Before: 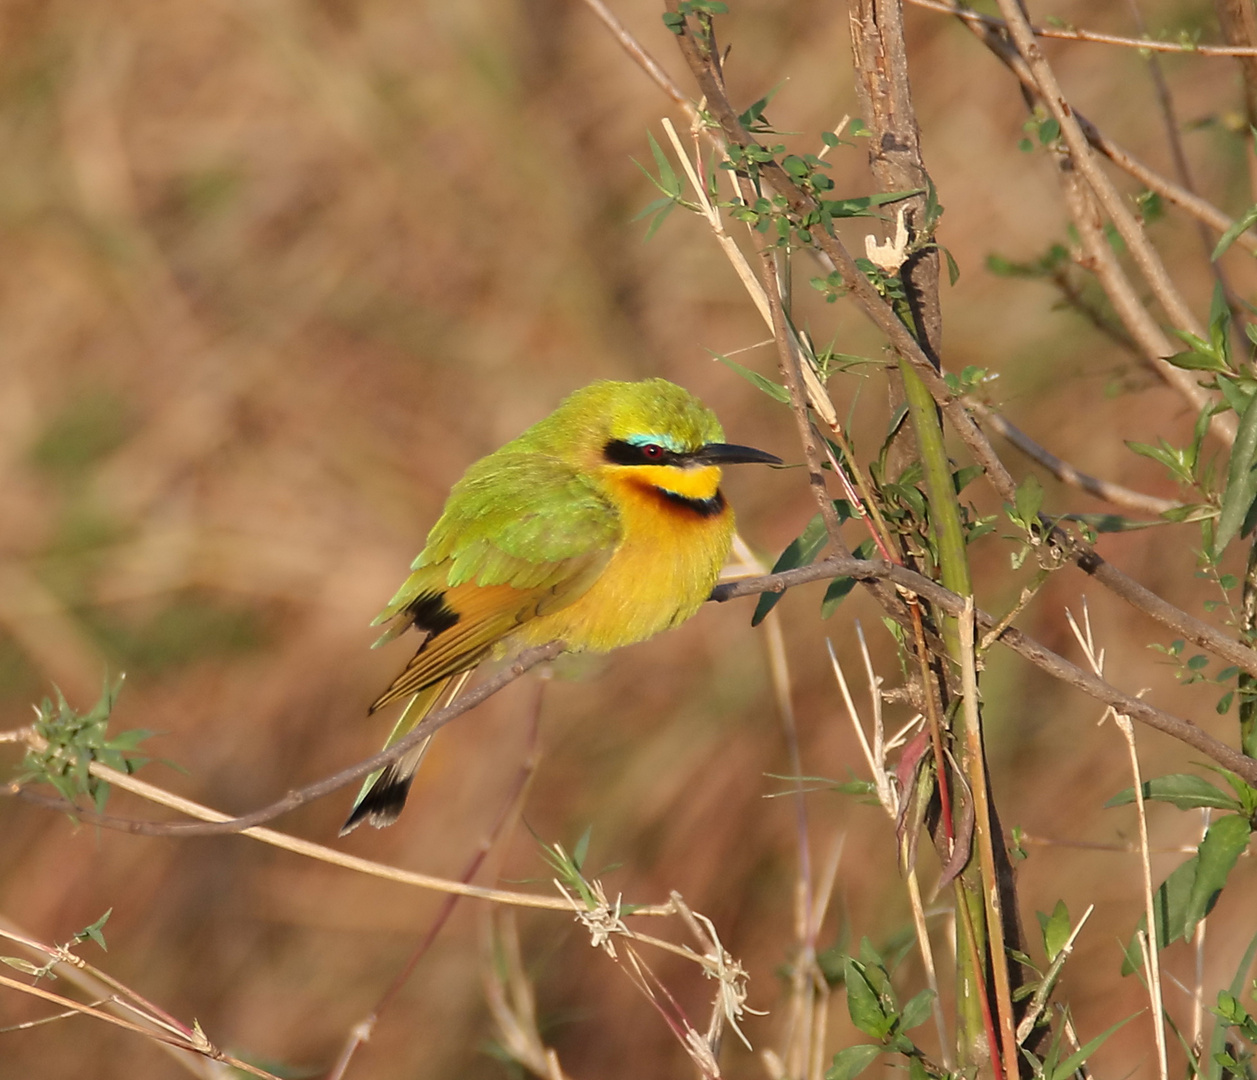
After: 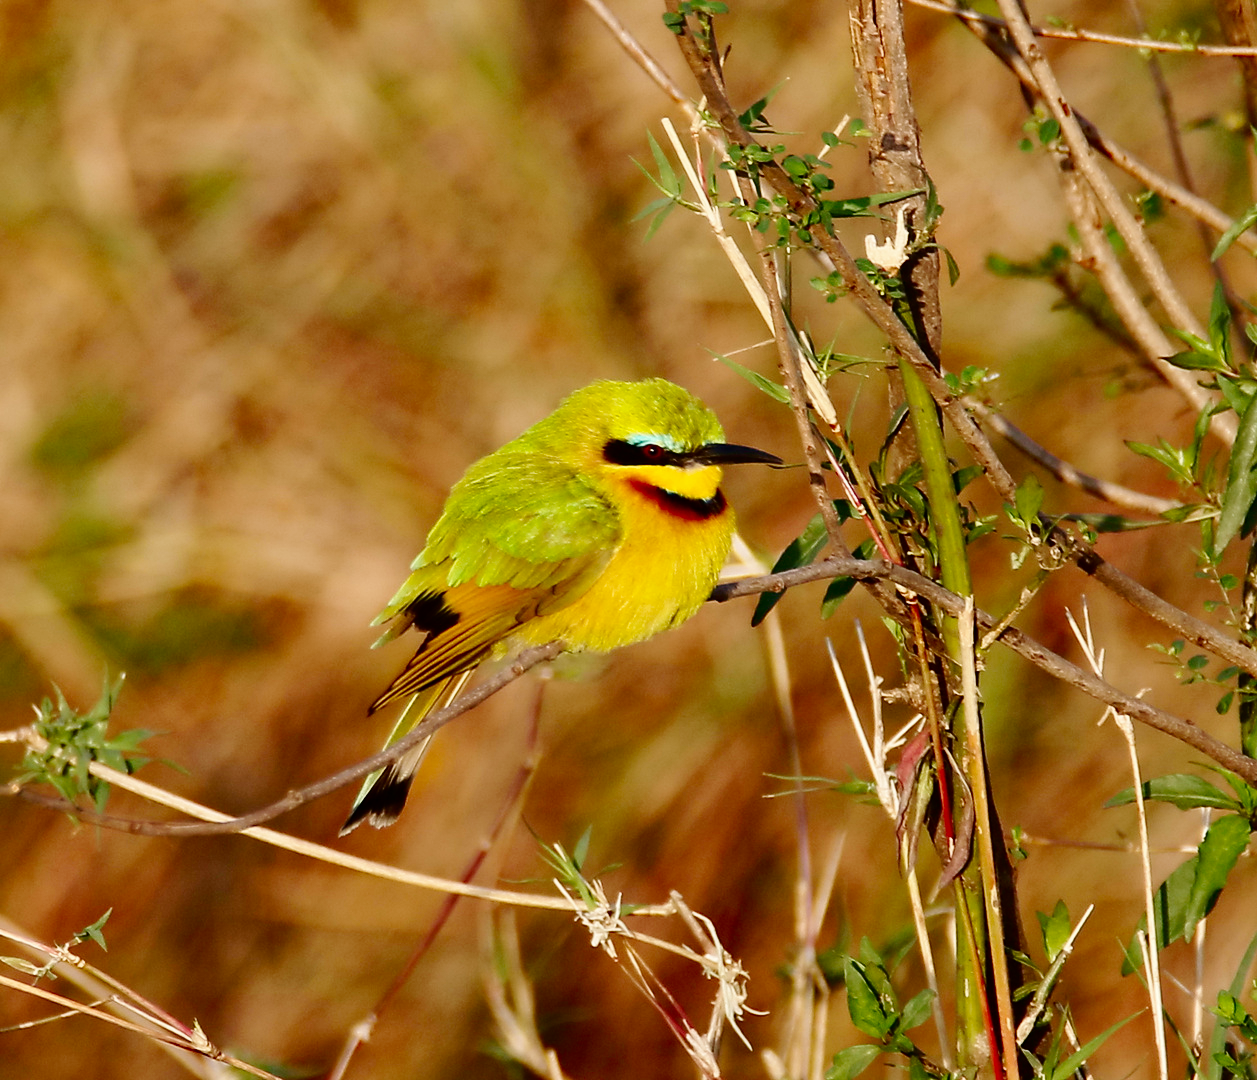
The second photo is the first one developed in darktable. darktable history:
base curve: curves: ch0 [(0, 0) (0.036, 0.025) (0.121, 0.166) (0.206, 0.329) (0.605, 0.79) (1, 1)], preserve colors none
contrast brightness saturation: contrast 0.104, brightness -0.259, saturation 0.149
